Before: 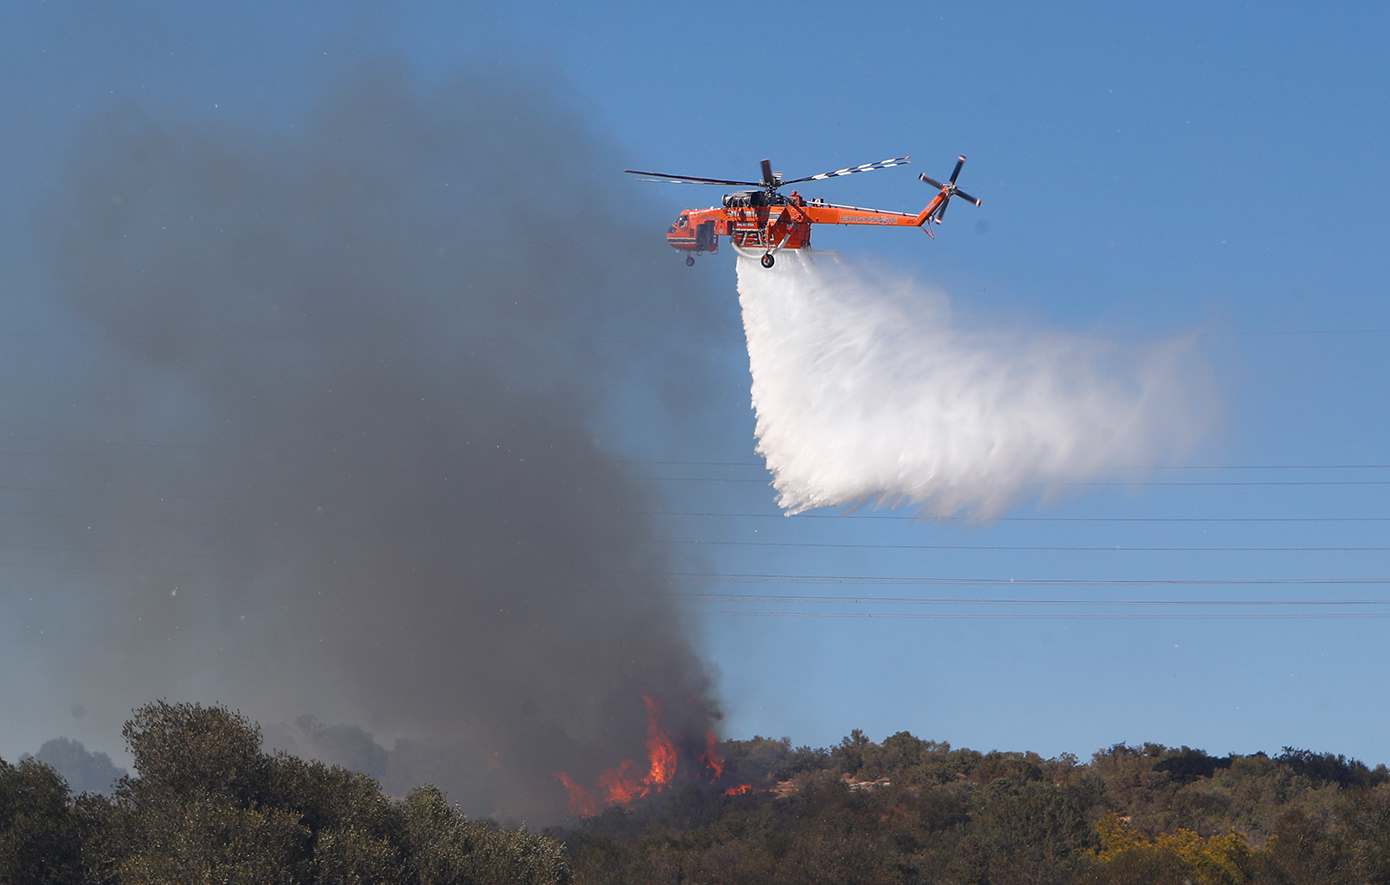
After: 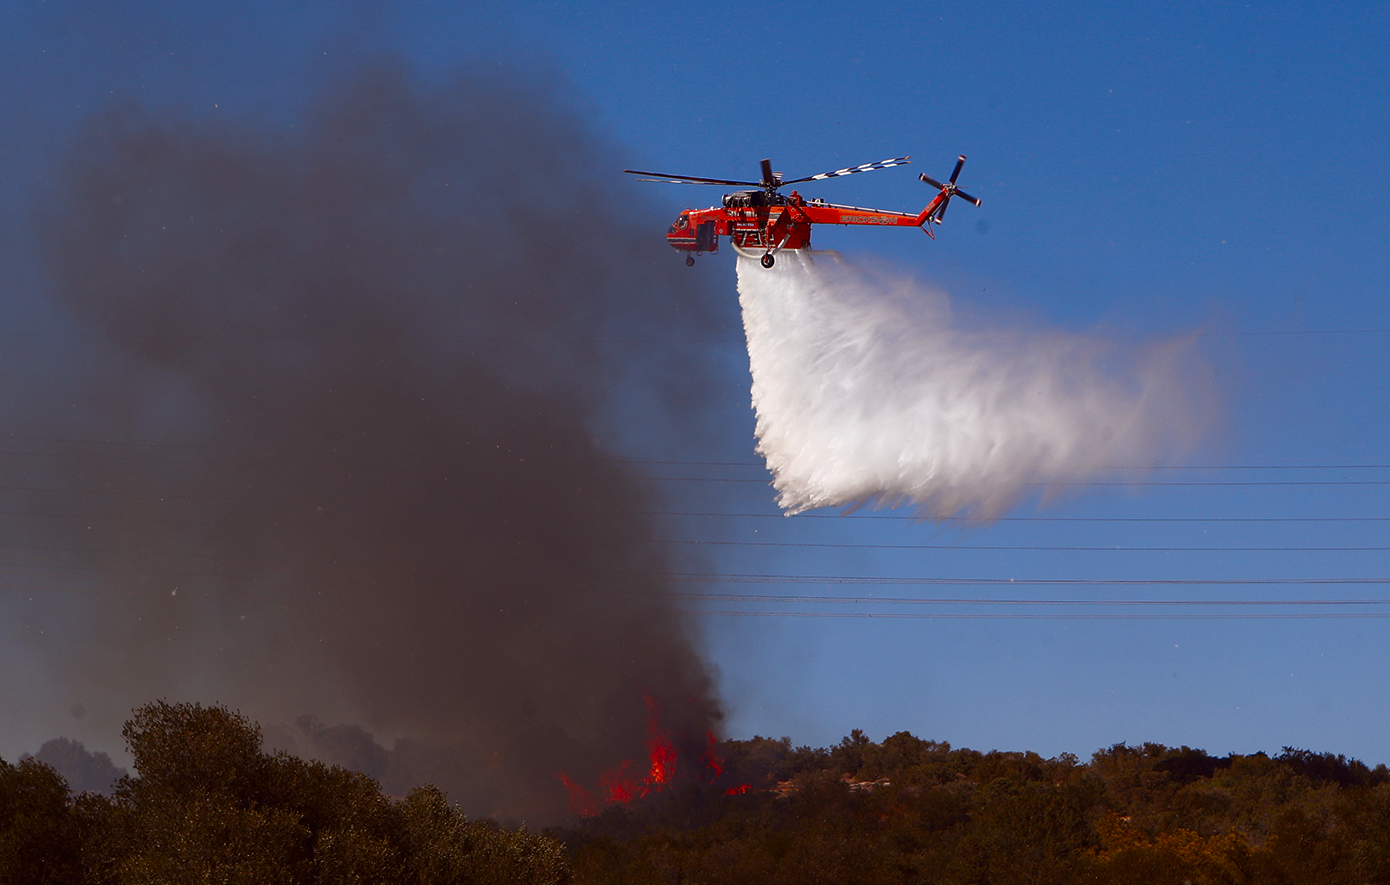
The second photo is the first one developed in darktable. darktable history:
contrast brightness saturation: brightness -0.25, saturation 0.2
rgb levels: mode RGB, independent channels, levels [[0, 0.5, 1], [0, 0.521, 1], [0, 0.536, 1]]
color zones: curves: ch0 [(0.068, 0.464) (0.25, 0.5) (0.48, 0.508) (0.75, 0.536) (0.886, 0.476) (0.967, 0.456)]; ch1 [(0.066, 0.456) (0.25, 0.5) (0.616, 0.508) (0.746, 0.56) (0.934, 0.444)]
tone equalizer: on, module defaults
exposure: compensate highlight preservation false
